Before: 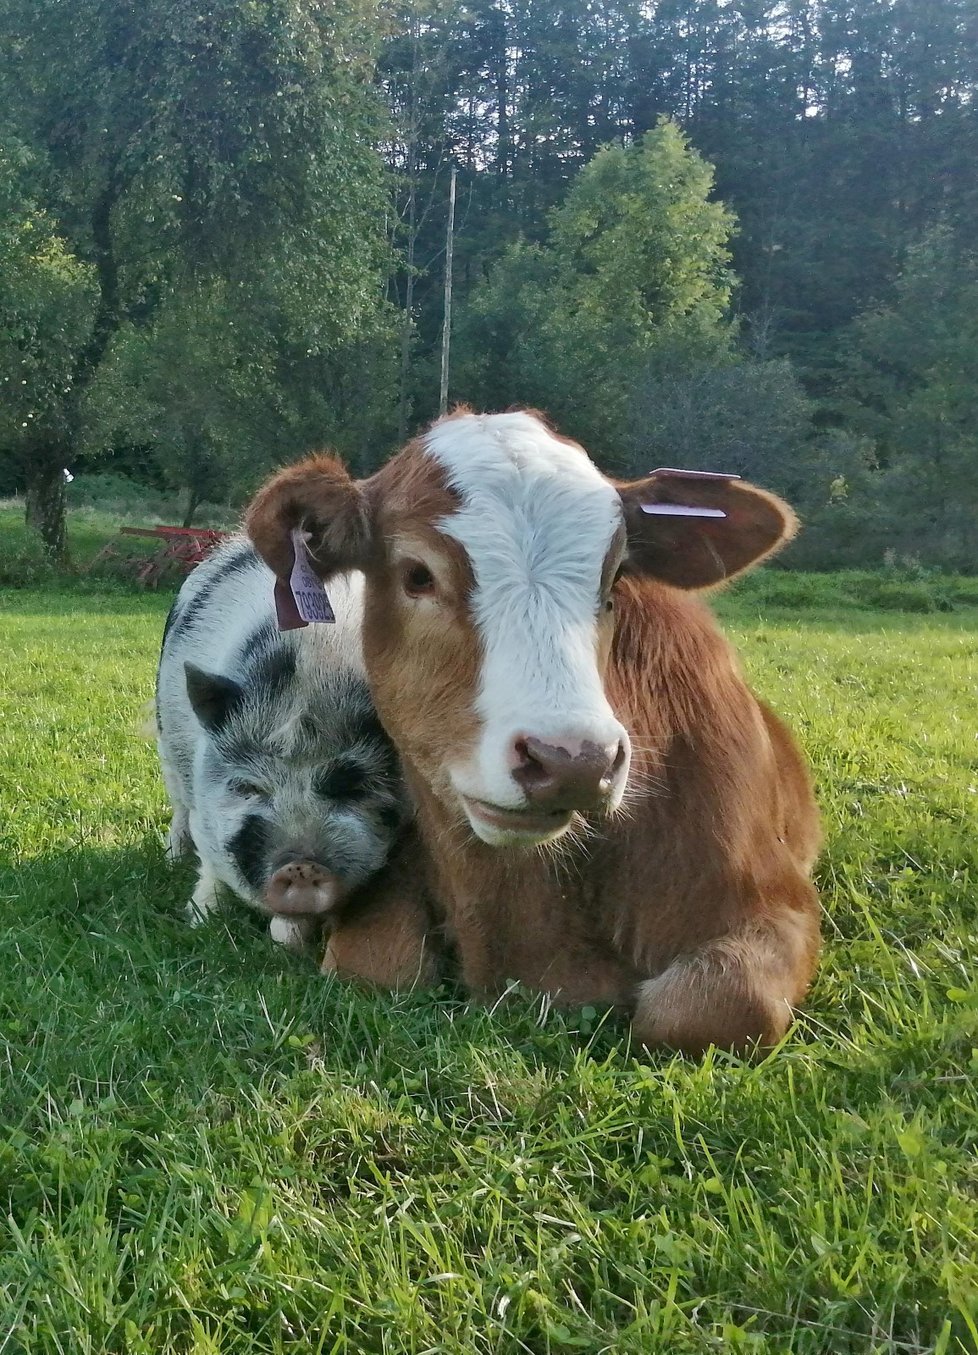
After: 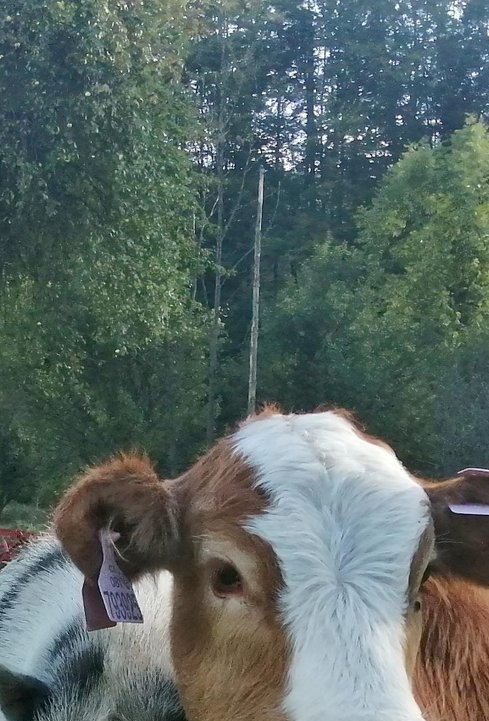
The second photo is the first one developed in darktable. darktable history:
crop: left 19.712%, right 30.257%, bottom 46.745%
